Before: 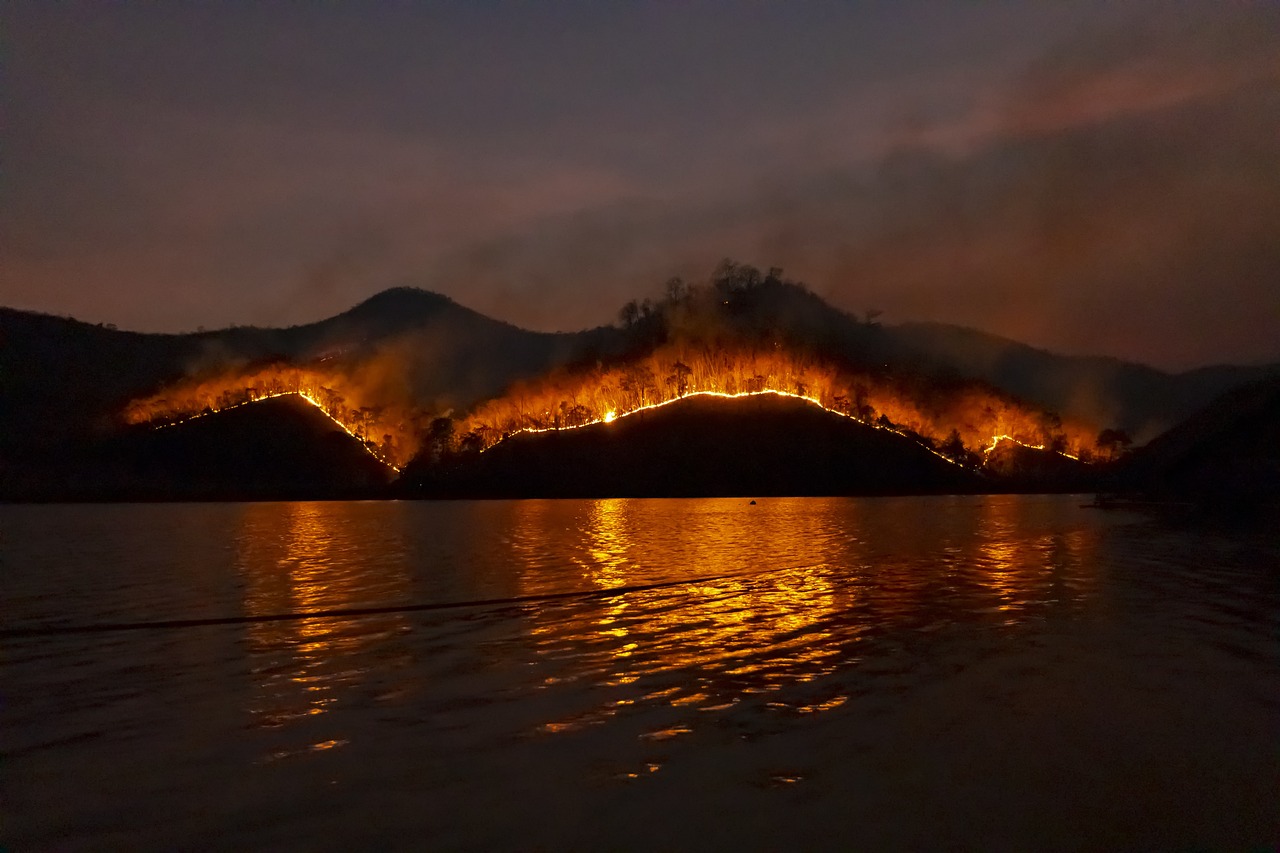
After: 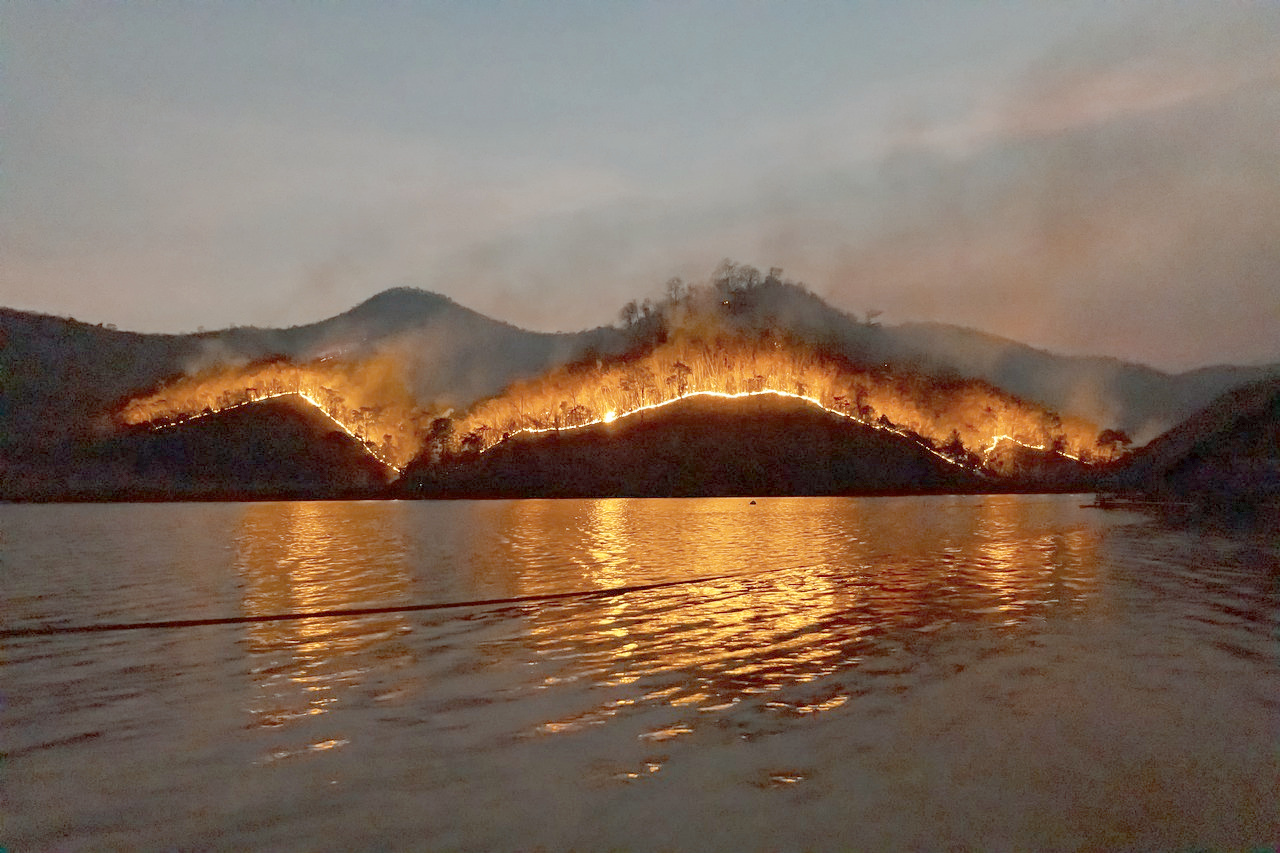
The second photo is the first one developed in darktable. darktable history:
tone curve: curves: ch0 [(0, 0) (0.003, 0.002) (0.011, 0.009) (0.025, 0.021) (0.044, 0.037) (0.069, 0.058) (0.1, 0.083) (0.136, 0.122) (0.177, 0.165) (0.224, 0.216) (0.277, 0.277) (0.335, 0.344) (0.399, 0.418) (0.468, 0.499) (0.543, 0.586) (0.623, 0.679) (0.709, 0.779) (0.801, 0.877) (0.898, 0.977) (1, 1)], preserve colors none
color look up table: target L [88.35, 79.37, 67.91, 63.47, 52.11, 37.34, 198.03, 92.36, 90.31, 77.66, 74.2, 80.15, 68.15, 67.08, 66.85, 59.32, 52.97, 55.94, 52, 41.59, 33.15, 85.83, 80.71, 80.59, 74.83, 68, 58.13, 55.32, 55.86, 56.21, 49.24, 39.44, 29.35, 25.72, 27.12, 20.85, 17.67, 13.76, 11.77, 81.36, 81.87, 80.84, 80.93, 81.09, 81.18, 71.65, 65.63, 54.63, 49.88], target a [-7.047, -6.943, -18.18, -44, -37.95, -10.91, 0, -0.001, -8.111, 7.802, 6.766, -3.417, 28.46, 19.76, 9.687, 31.12, 39.48, 34.34, 36, 36.8, 11.69, -7.662, -3.63, -7.204, -6.254, -5.774, -0.327, 30.35, 16.47, -9.484, -2.86, 6.977, -1.276, 12.43, 11.61, -1.176, -0.378, -0.099, -0.291, -8.849, -12.72, -9.136, -8.737, -10.93, -9.939, -31.94, -28.09, -21.21, -9.687], target b [-2.798, -2.958, 40.1, 15.6, 20.29, 16.16, 0.001, 0.005, -2.993, 57.5, 55.01, -2.358, 50.18, 52.57, 10.07, 48.09, 28.44, 4.099, 20.62, 28.41, 14.04, -3.679, -3.012, -2.915, -2.811, -2.004, -18.53, -4.275, -18.82, -38.19, -0.463, -35.93, -0.878, -10.01, -35.64, 0.186, -0.941, 0.003, 1.078, -4.645, -7.38, -5.239, -5.141, -6.009, -8.132, -8.574, -27.24, -25.75, -19.97], num patches 49
